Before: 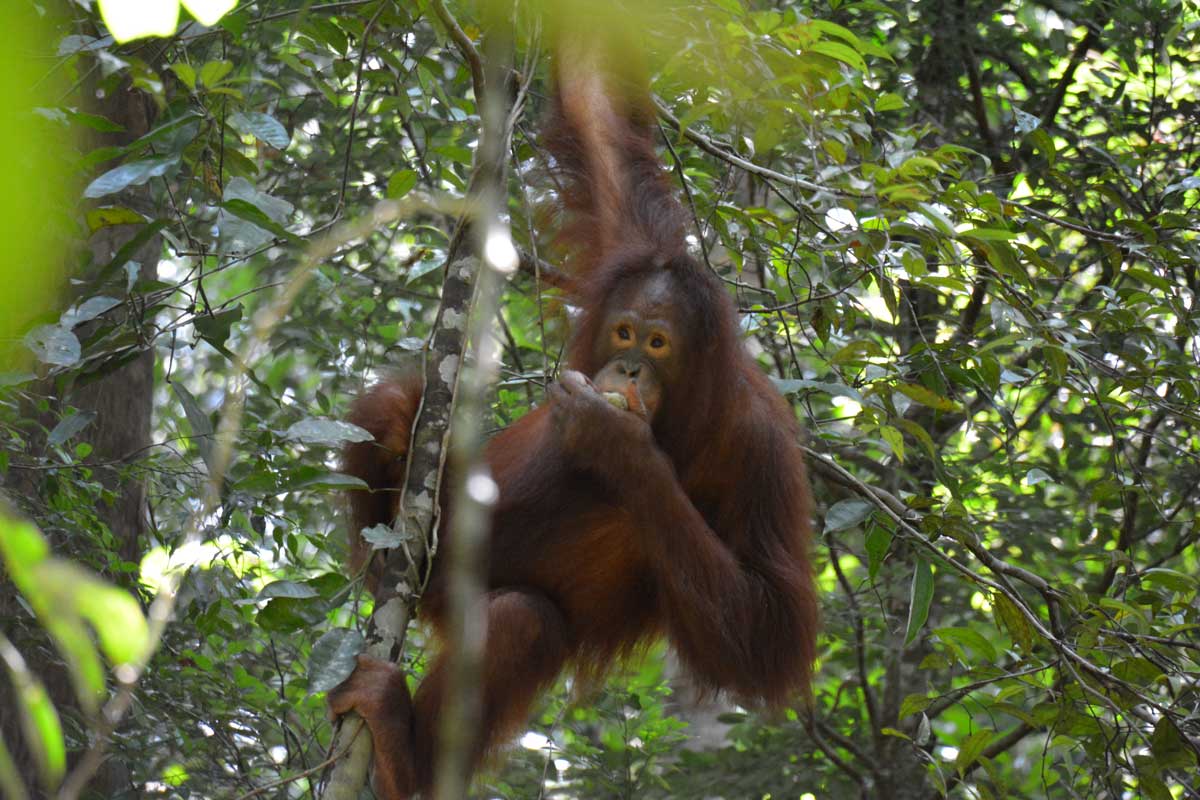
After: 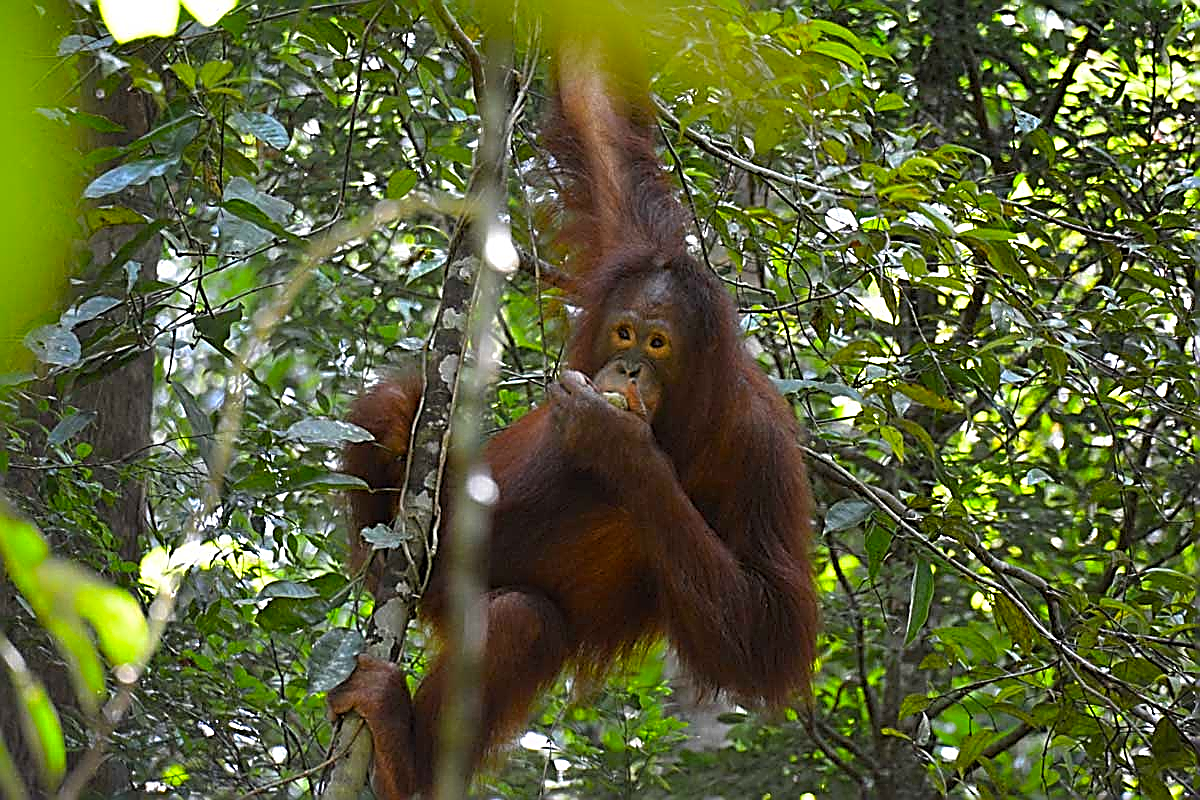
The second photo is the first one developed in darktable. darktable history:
sharpen: amount 2
color balance rgb: perceptual saturation grading › global saturation 20%, global vibrance 20%
